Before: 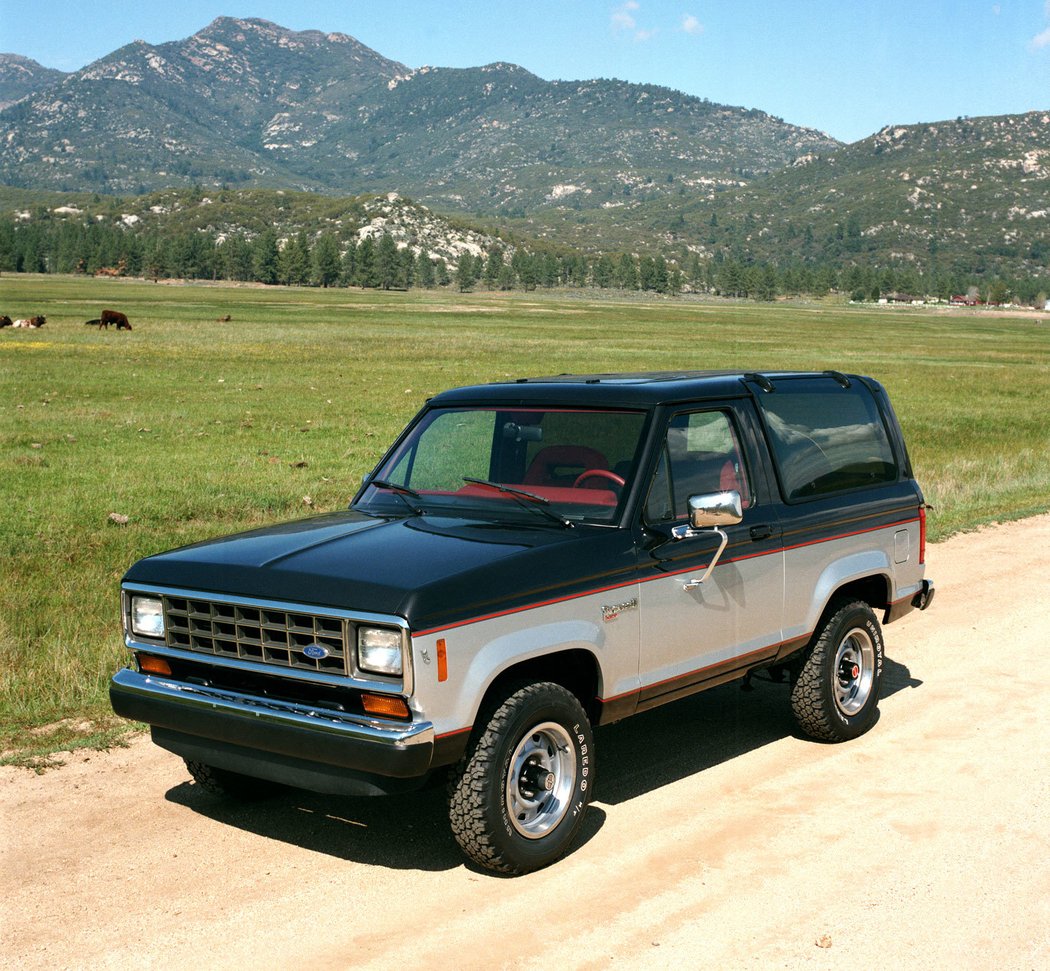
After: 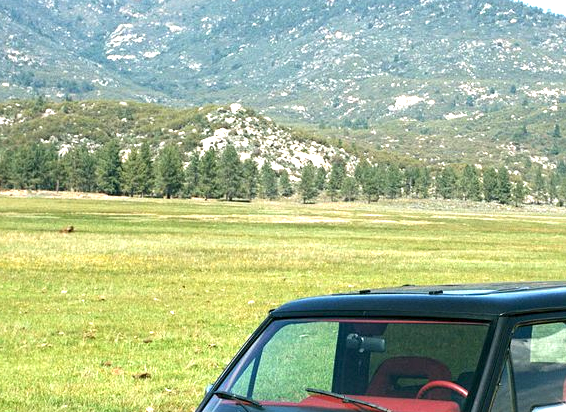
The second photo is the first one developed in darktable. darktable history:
crop: left 14.987%, top 9.252%, right 31.042%, bottom 48.301%
sharpen: amount 0.202
exposure: exposure 1.227 EV, compensate exposure bias true, compensate highlight preservation false
